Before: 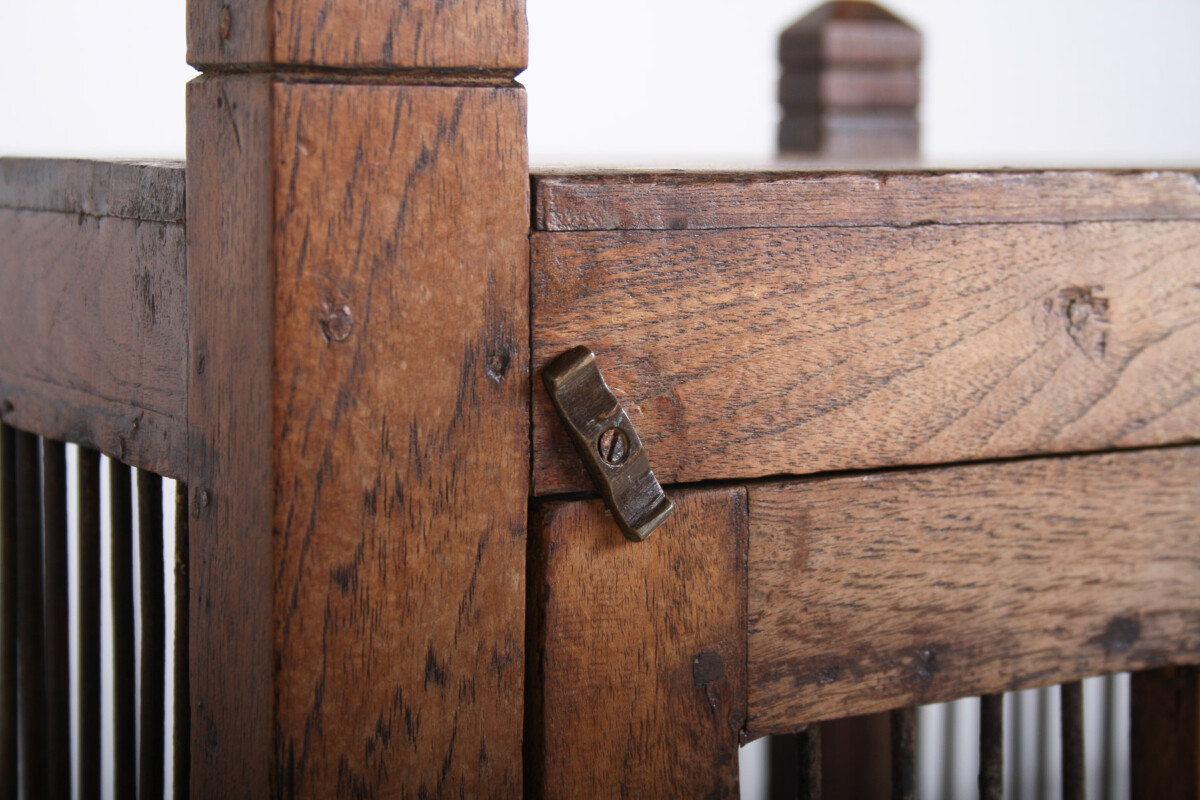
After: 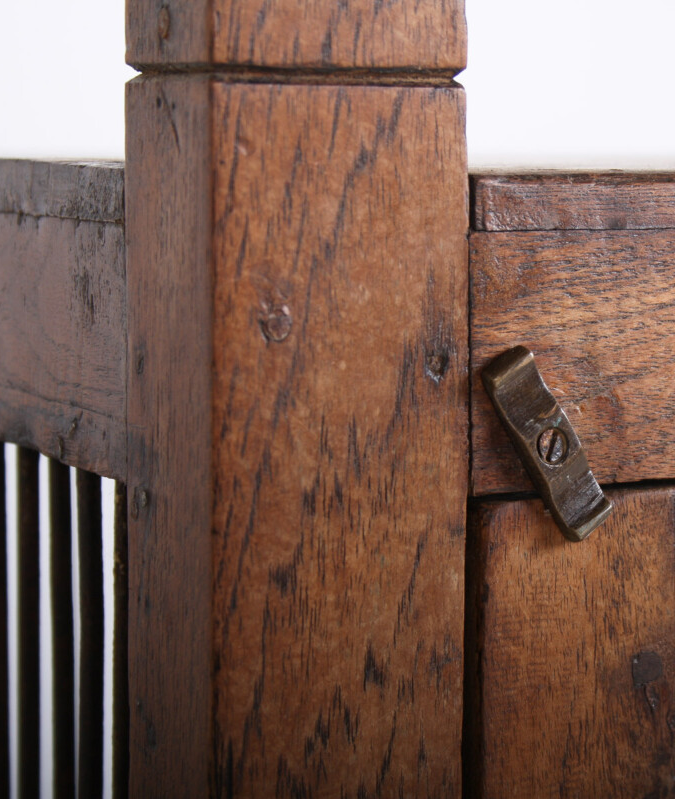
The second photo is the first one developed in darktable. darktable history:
tone equalizer: on, module defaults
crop: left 5.114%, right 38.589%
